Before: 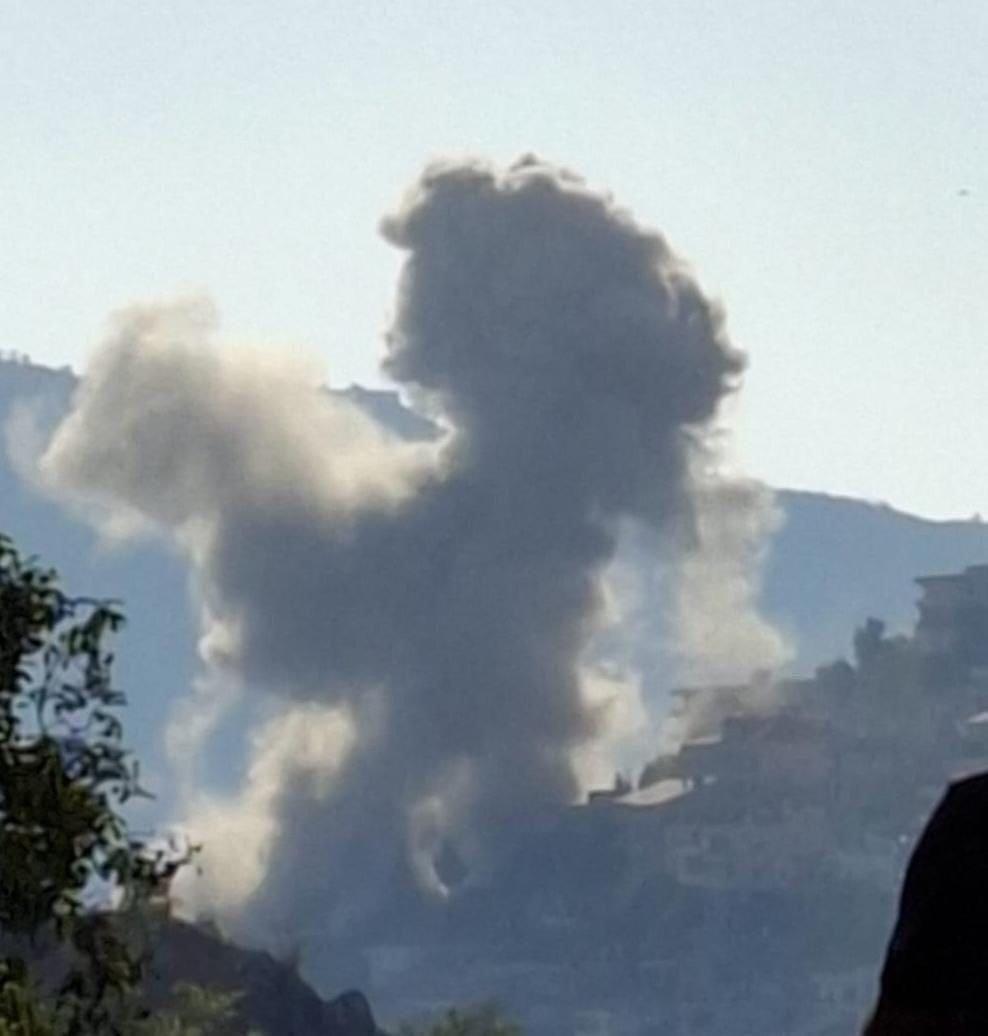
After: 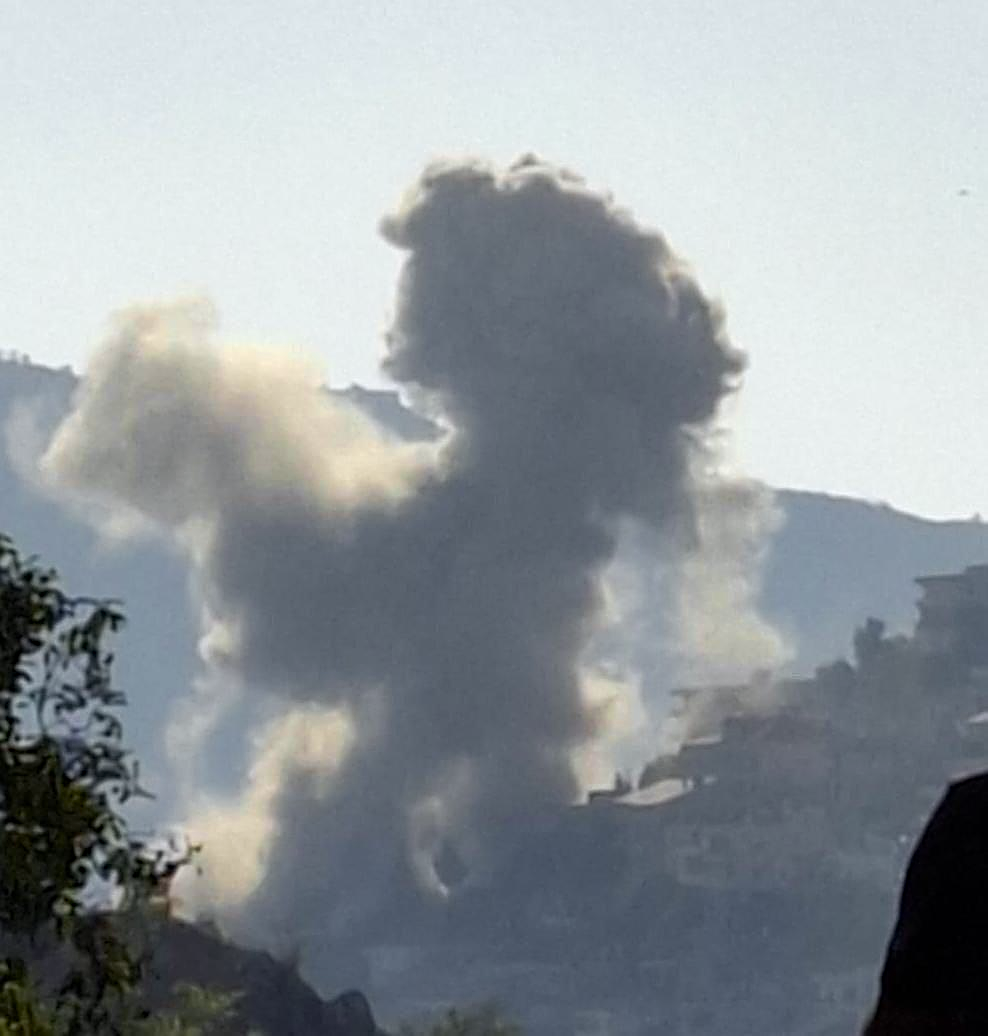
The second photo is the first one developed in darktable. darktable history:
color zones: curves: ch0 [(0, 0.511) (0.143, 0.531) (0.286, 0.56) (0.429, 0.5) (0.571, 0.5) (0.714, 0.5) (0.857, 0.5) (1, 0.5)]; ch1 [(0, 0.525) (0.143, 0.705) (0.286, 0.715) (0.429, 0.35) (0.571, 0.35) (0.714, 0.35) (0.857, 0.4) (1, 0.4)]; ch2 [(0, 0.572) (0.143, 0.512) (0.286, 0.473) (0.429, 0.45) (0.571, 0.5) (0.714, 0.5) (0.857, 0.518) (1, 0.518)]
sharpen: amount 0.575
